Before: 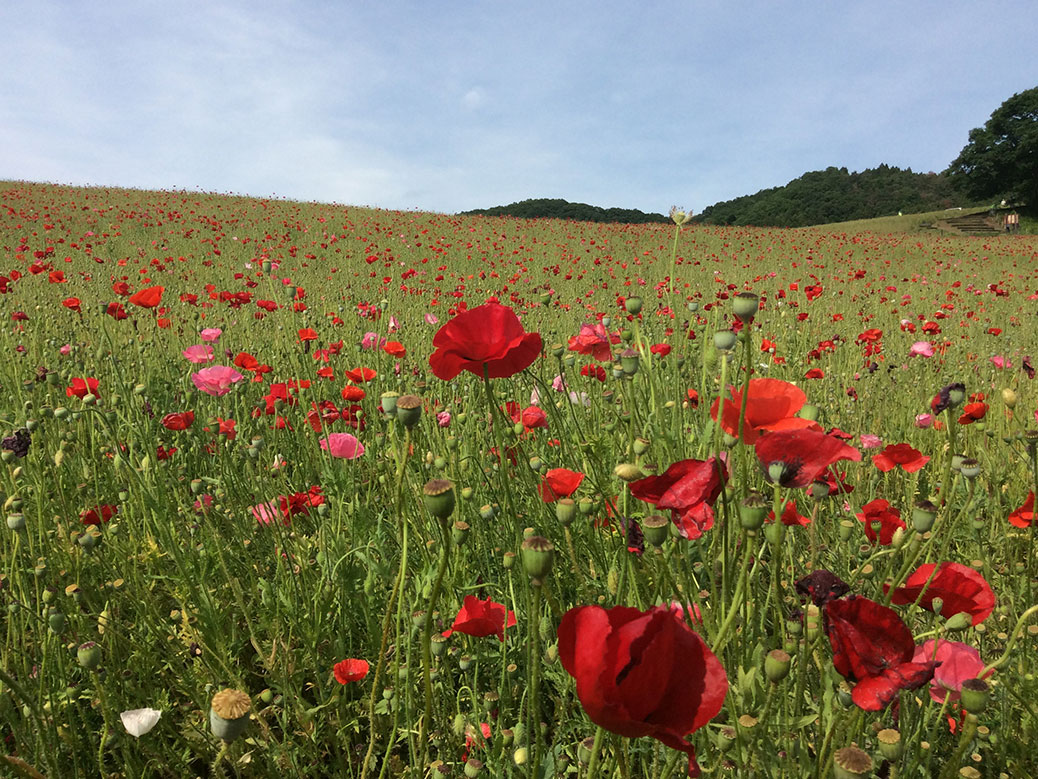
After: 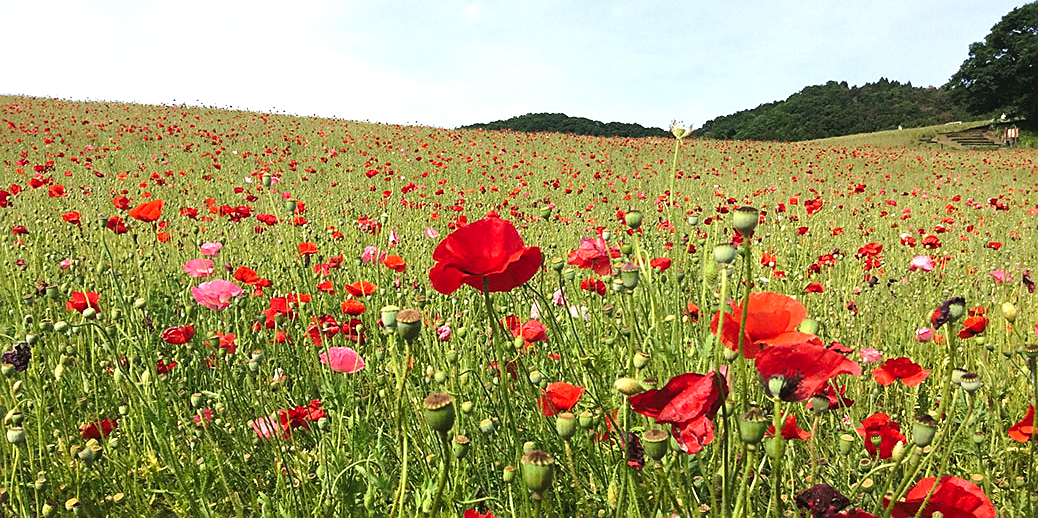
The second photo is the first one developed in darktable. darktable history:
tone curve: curves: ch0 [(0, 0.021) (0.059, 0.053) (0.212, 0.18) (0.337, 0.304) (0.495, 0.505) (0.725, 0.731) (0.89, 0.919) (1, 1)]; ch1 [(0, 0) (0.094, 0.081) (0.311, 0.282) (0.421, 0.417) (0.479, 0.475) (0.54, 0.55) (0.615, 0.65) (0.683, 0.688) (1, 1)]; ch2 [(0, 0) (0.257, 0.217) (0.44, 0.431) (0.498, 0.507) (0.603, 0.598) (1, 1)], preserve colors none
crop: top 11.13%, bottom 22.308%
sharpen: on, module defaults
exposure: exposure 0.758 EV, compensate exposure bias true, compensate highlight preservation false
